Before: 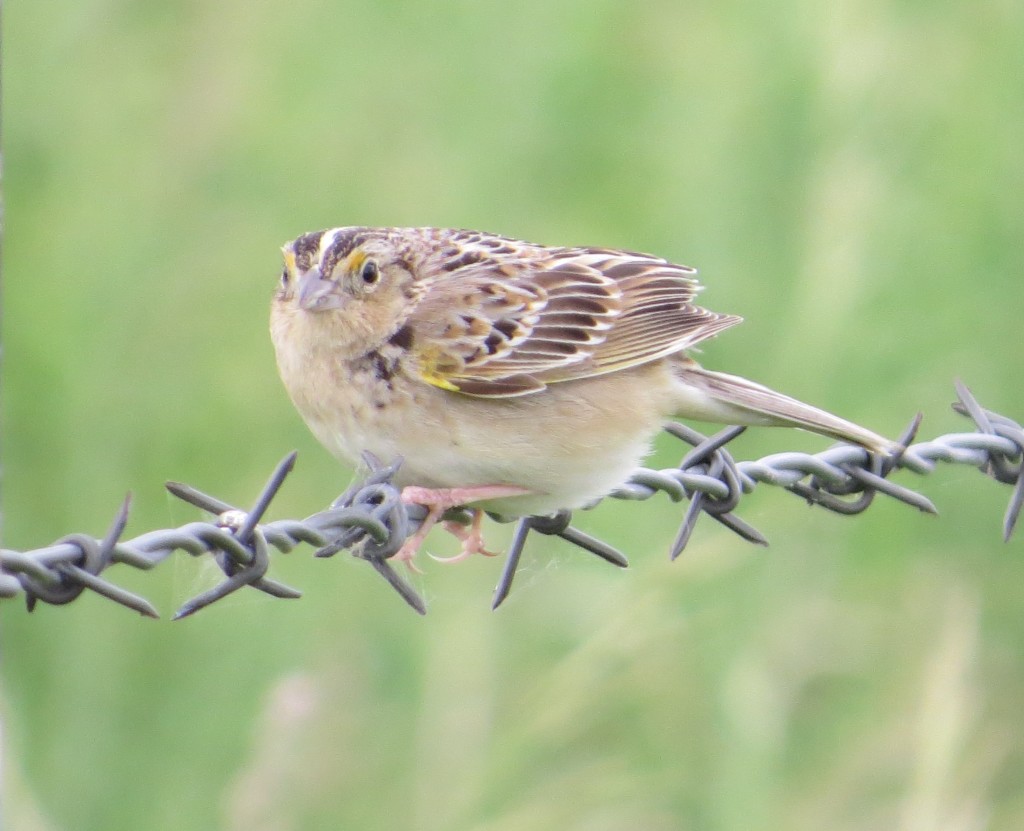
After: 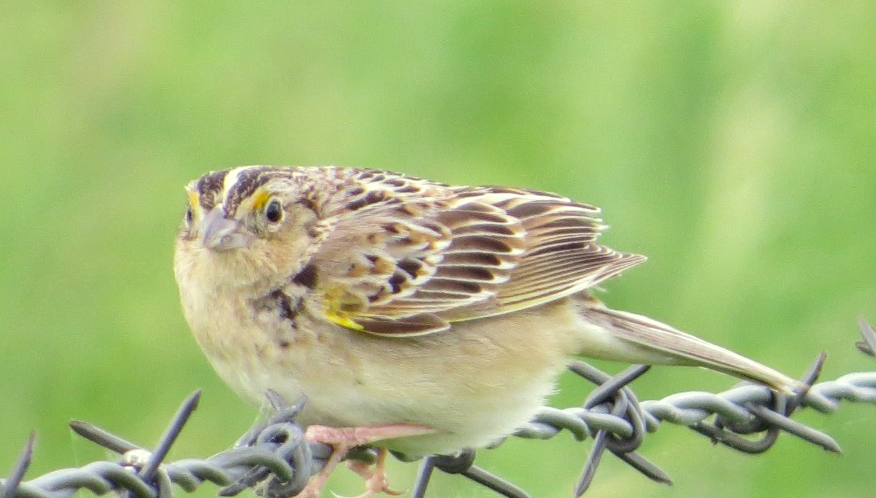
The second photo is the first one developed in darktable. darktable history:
color correction: highlights a* -5.77, highlights b* 11.06
local contrast: on, module defaults
crop and rotate: left 9.446%, top 7.358%, right 4.982%, bottom 32.647%
color balance rgb: perceptual saturation grading › global saturation 14.703%
